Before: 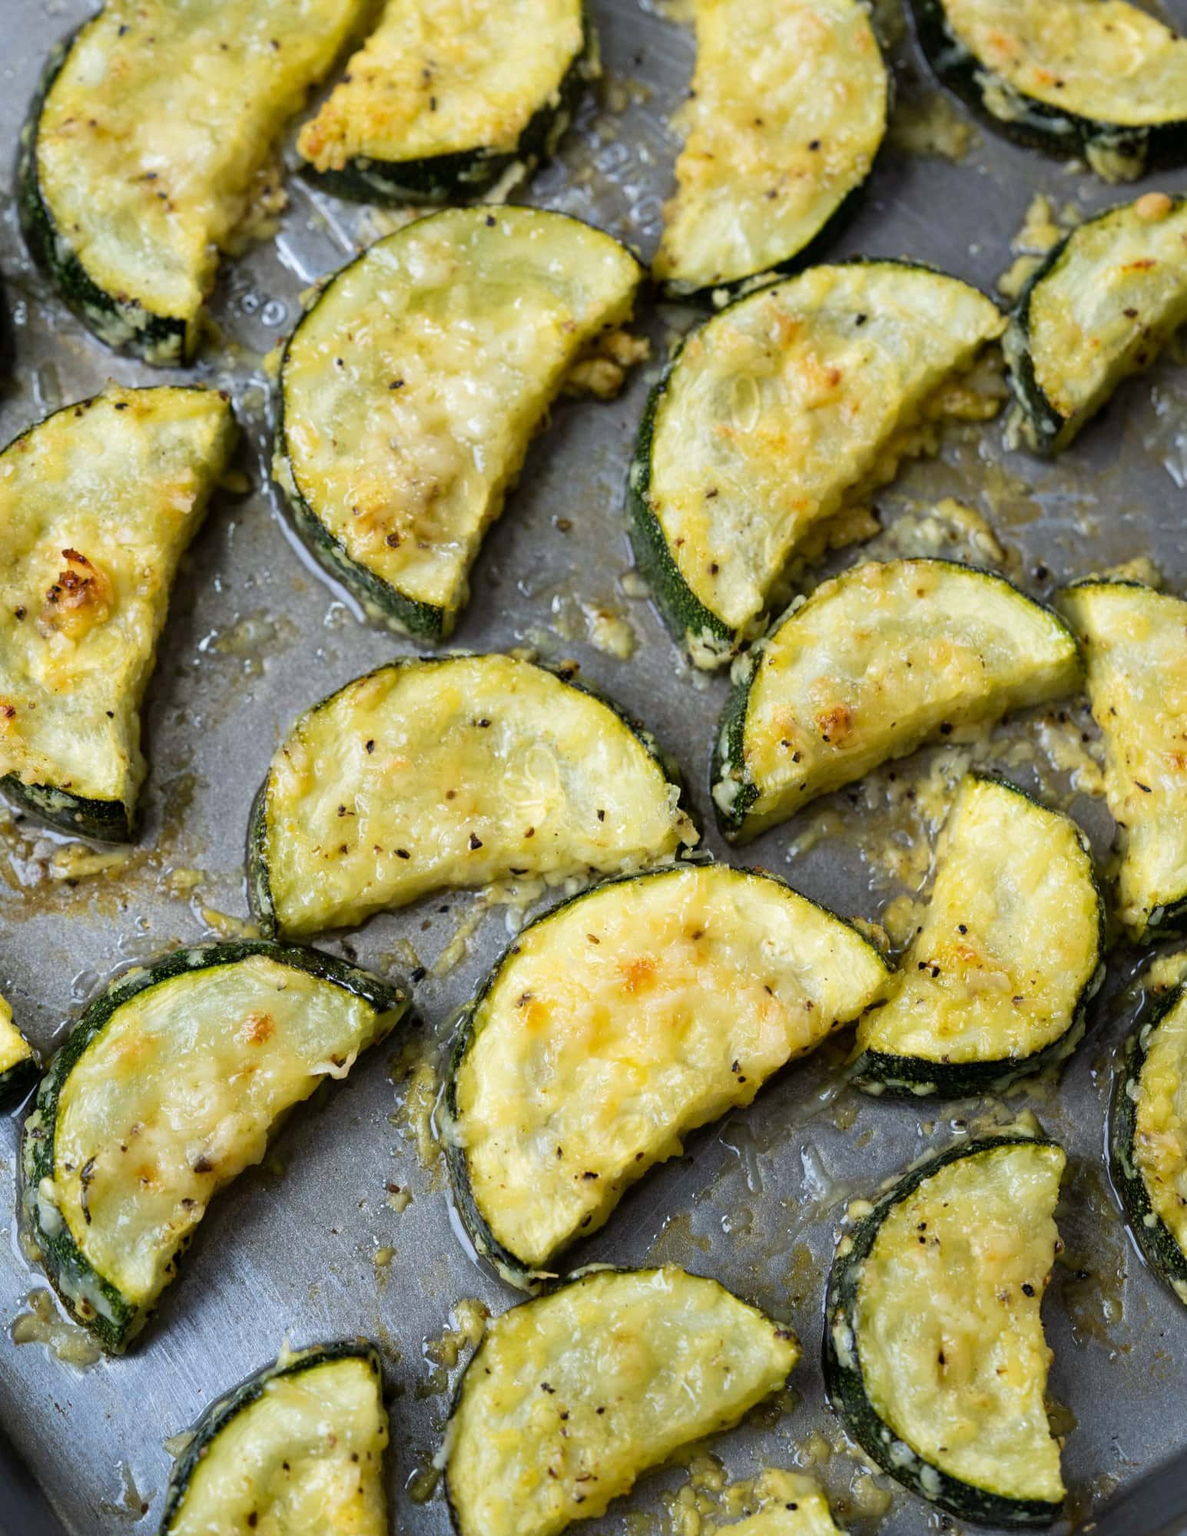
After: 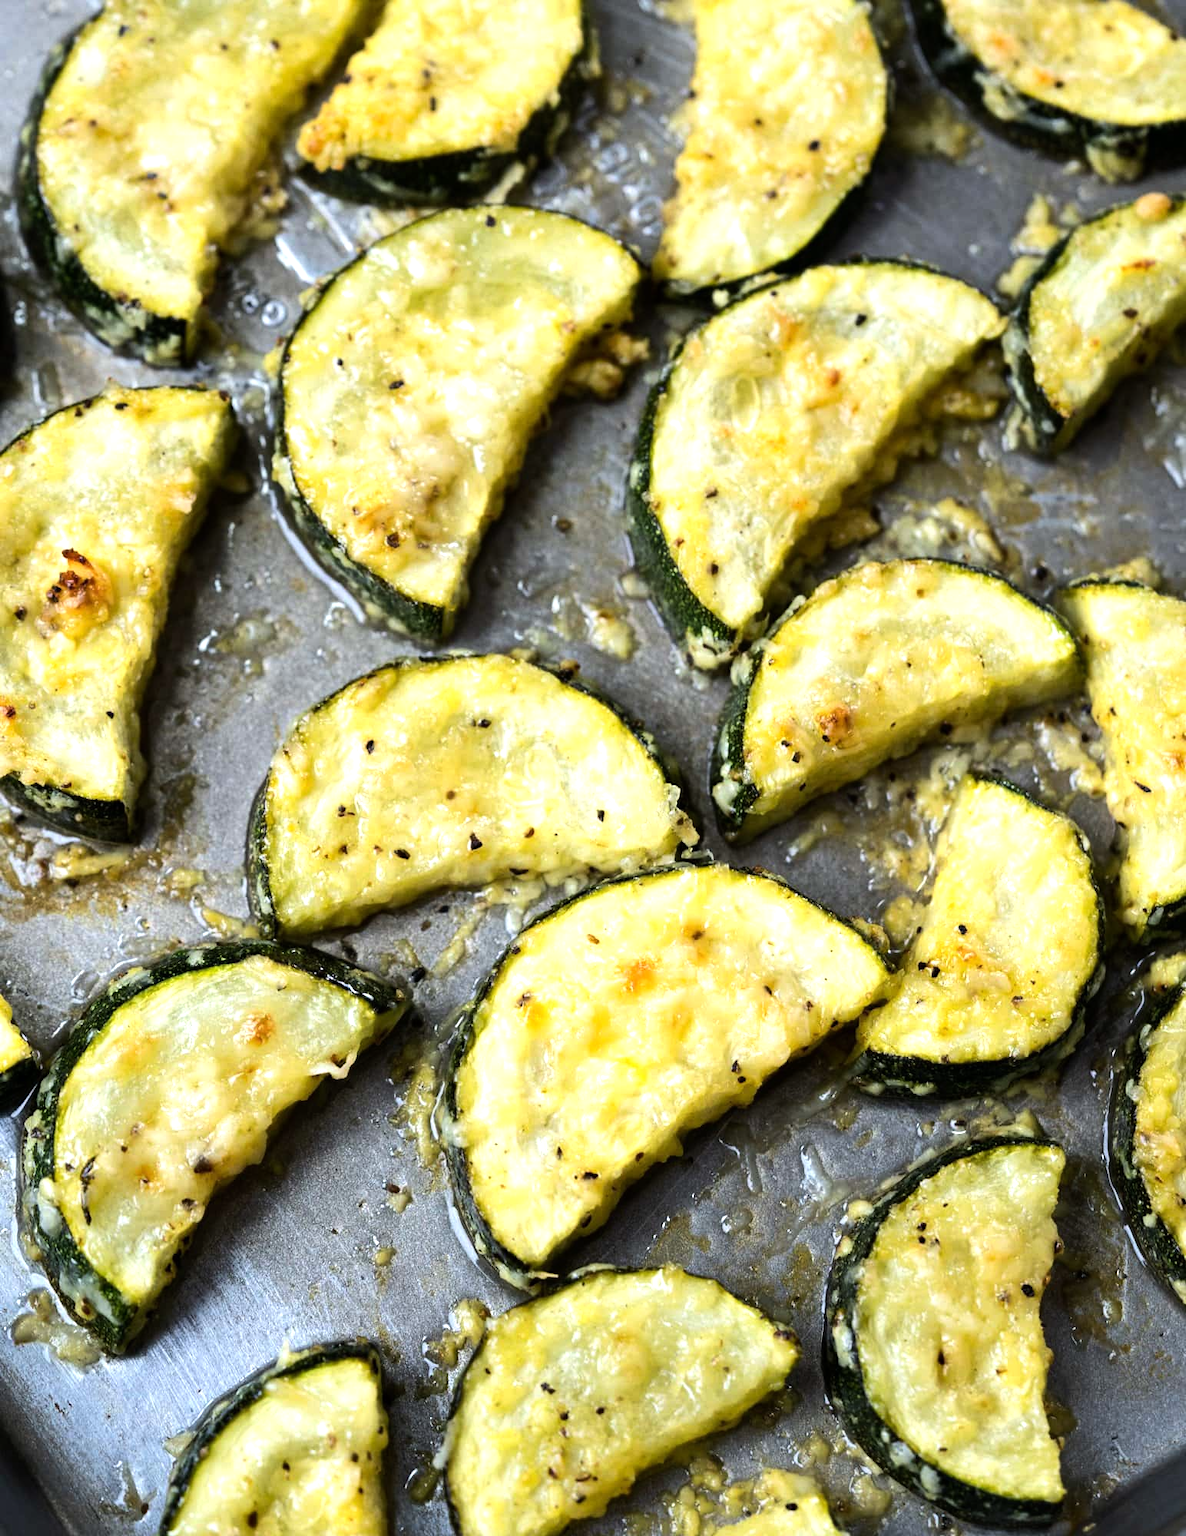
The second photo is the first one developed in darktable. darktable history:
tone equalizer: -8 EV -0.75 EV, -7 EV -0.7 EV, -6 EV -0.6 EV, -5 EV -0.4 EV, -3 EV 0.4 EV, -2 EV 0.6 EV, -1 EV 0.7 EV, +0 EV 0.75 EV, edges refinement/feathering 500, mask exposure compensation -1.57 EV, preserve details no
vignetting: fall-off start 116.67%, fall-off radius 59.26%, brightness -0.31, saturation -0.056
